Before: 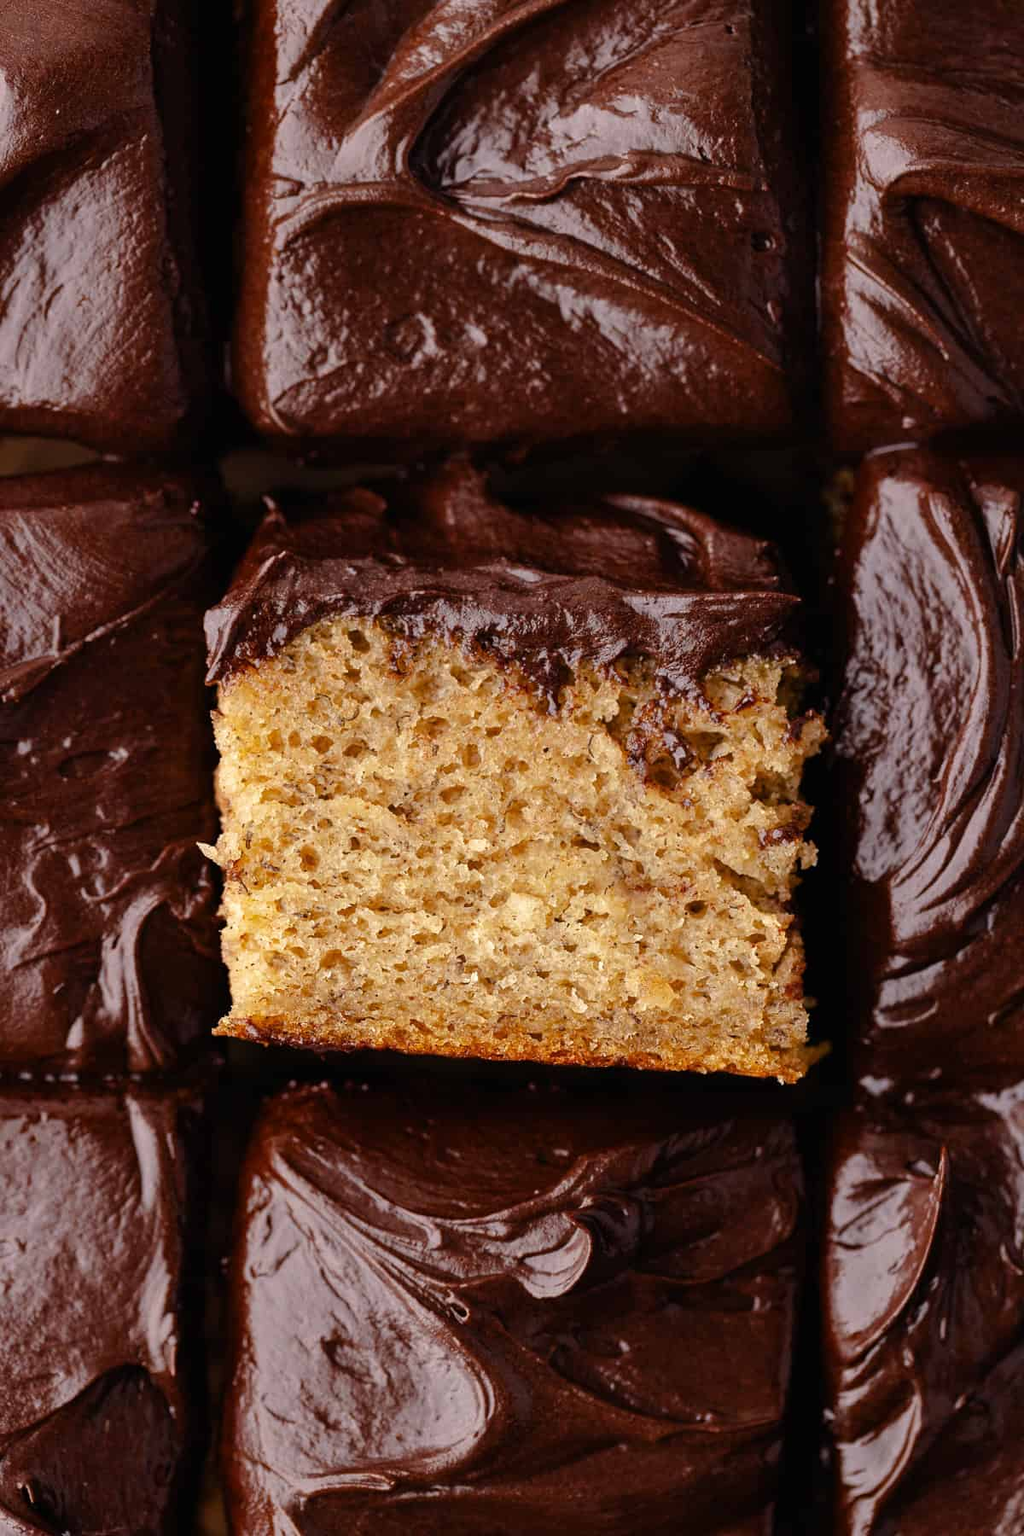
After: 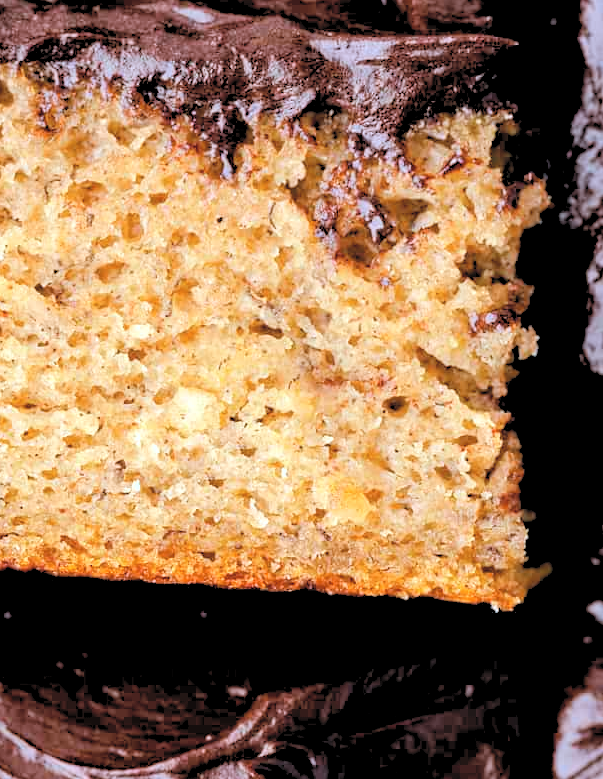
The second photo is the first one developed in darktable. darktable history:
color calibration: output R [1.063, -0.012, -0.003, 0], output G [0, 1.022, 0.021, 0], output B [-0.079, 0.047, 1, 0], illuminant custom, x 0.389, y 0.387, temperature 3838.64 K
rgb levels: levels [[0.01, 0.419, 0.839], [0, 0.5, 1], [0, 0.5, 1]]
crop: left 35.03%, top 36.625%, right 14.663%, bottom 20.057%
contrast brightness saturation: contrast 0.1, brightness 0.3, saturation 0.14
